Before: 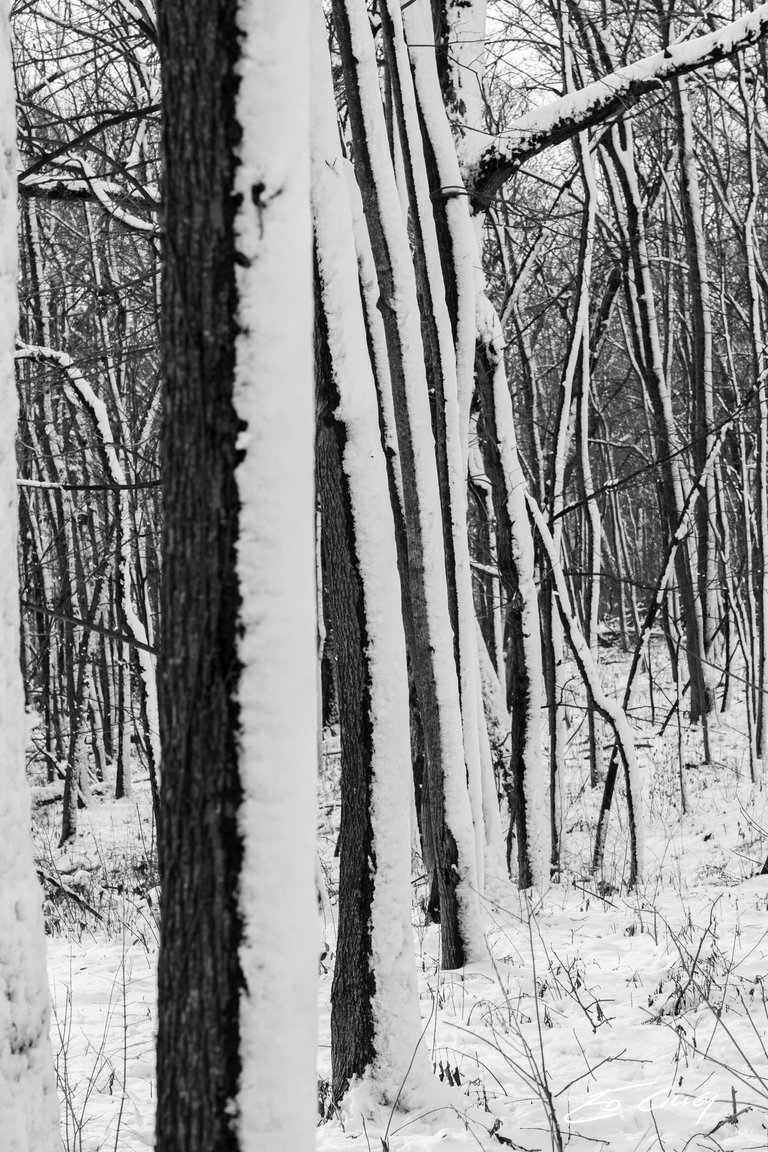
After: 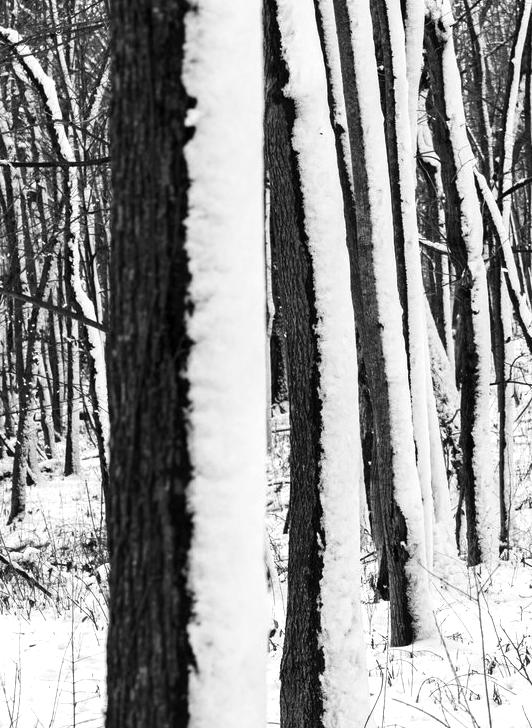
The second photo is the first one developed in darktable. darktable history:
crop: left 6.711%, top 28.12%, right 23.936%, bottom 8.662%
color balance rgb: linear chroma grading › shadows 9.799%, linear chroma grading › highlights 10.371%, linear chroma grading › global chroma 14.997%, linear chroma grading › mid-tones 14.754%, perceptual saturation grading › global saturation 20%, perceptual saturation grading › highlights -24.796%, perceptual saturation grading › shadows 24.787%, perceptual brilliance grading › global brilliance 21.878%, perceptual brilliance grading › shadows -34.37%, global vibrance 16.275%, saturation formula JzAzBz (2021)
